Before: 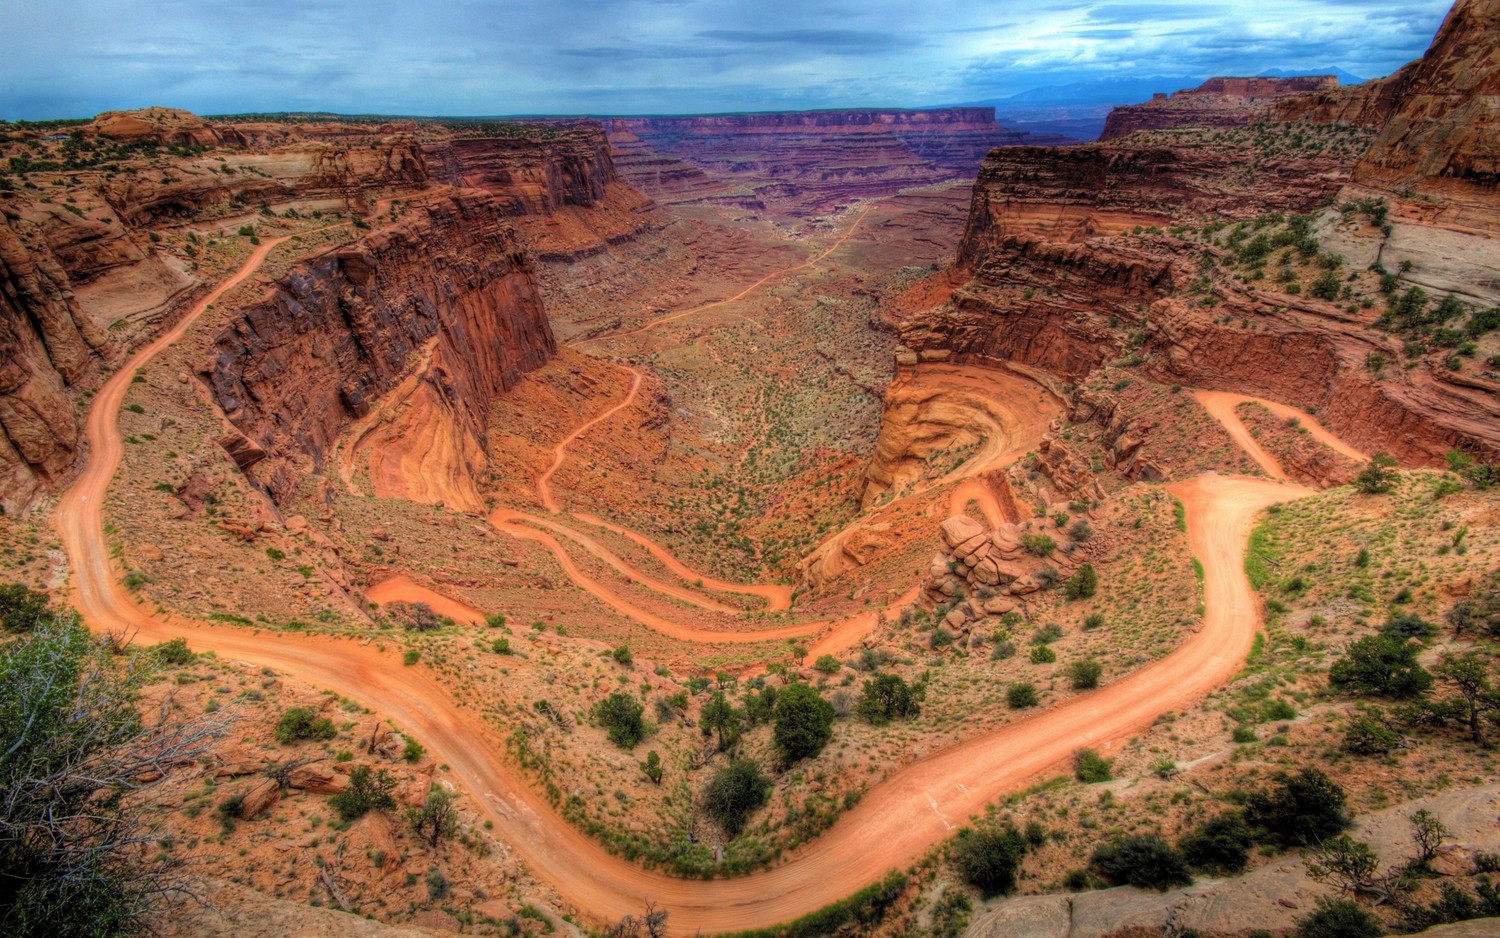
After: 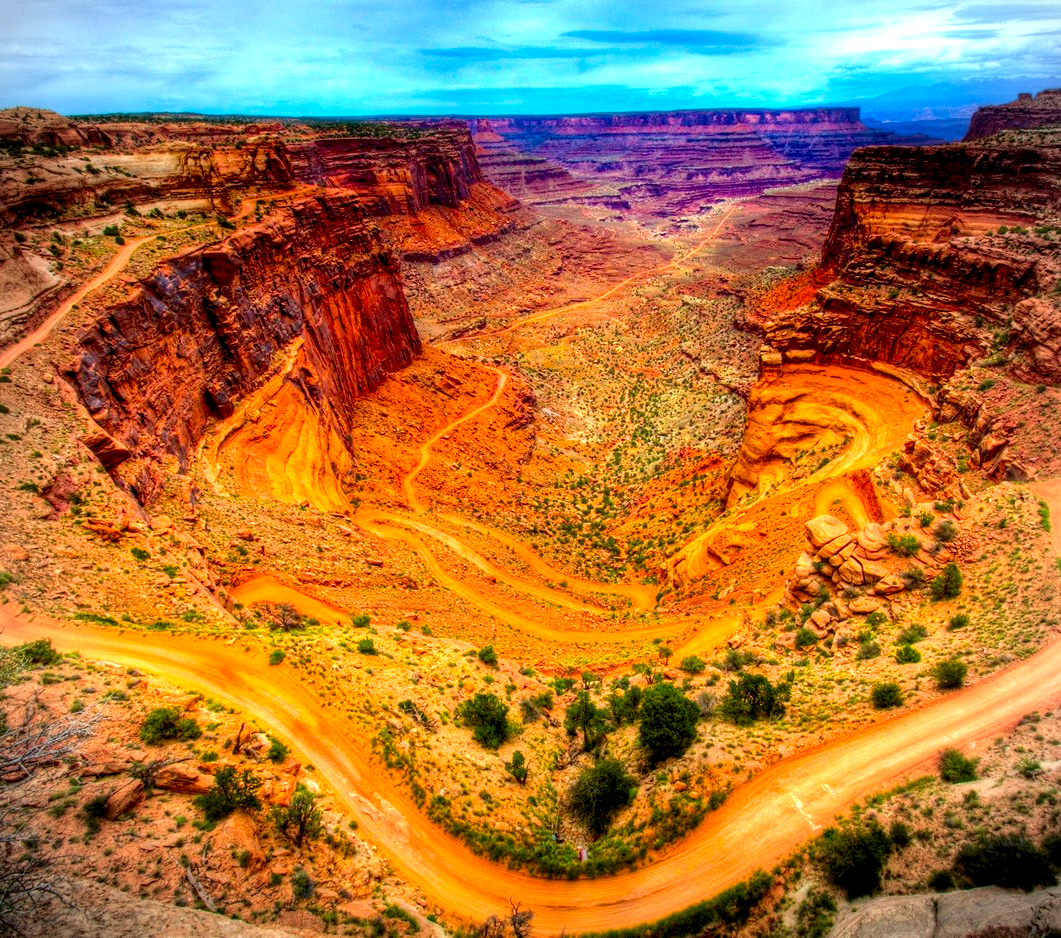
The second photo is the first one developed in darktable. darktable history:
exposure: black level correction 0.008, exposure 0.979 EV, compensate highlight preservation false
vignetting: on, module defaults
crop and rotate: left 9.061%, right 20.142%
color balance rgb: perceptual saturation grading › global saturation 25%, global vibrance 20%
local contrast: mode bilateral grid, contrast 20, coarseness 50, detail 132%, midtone range 0.2
contrast brightness saturation: contrast 0.12, brightness -0.12, saturation 0.2
